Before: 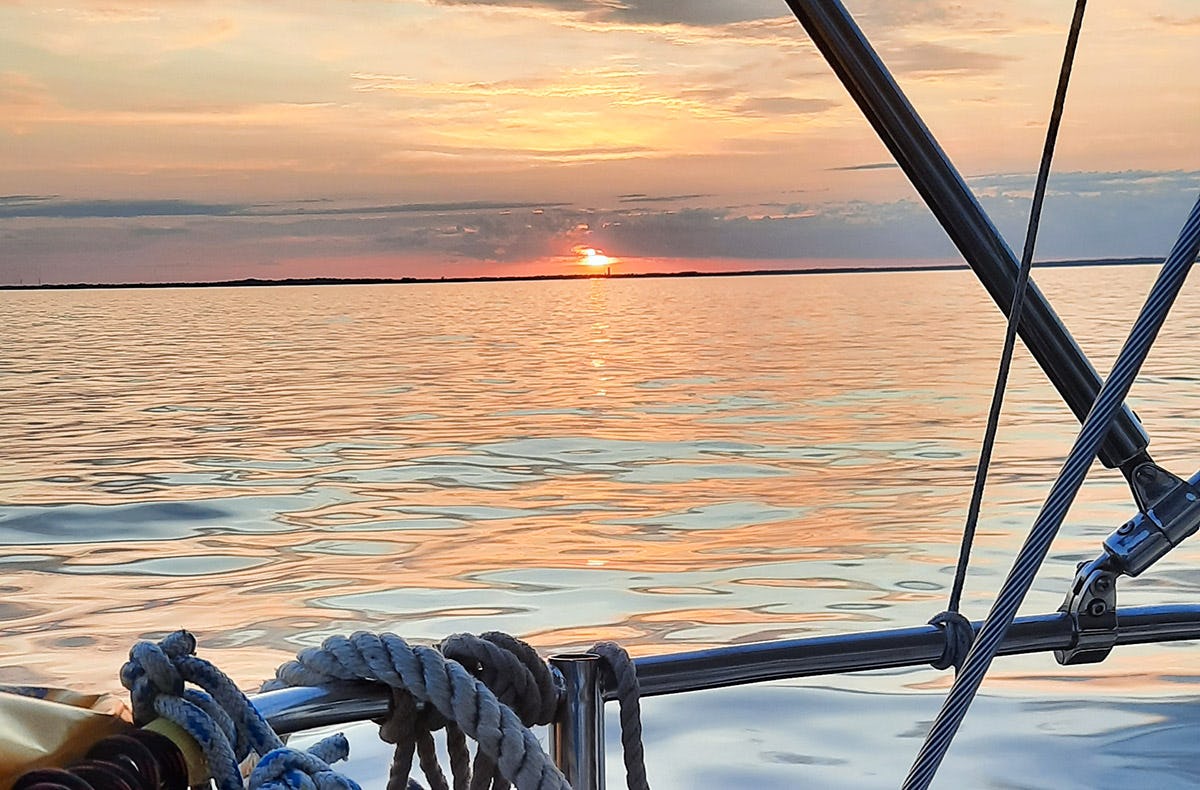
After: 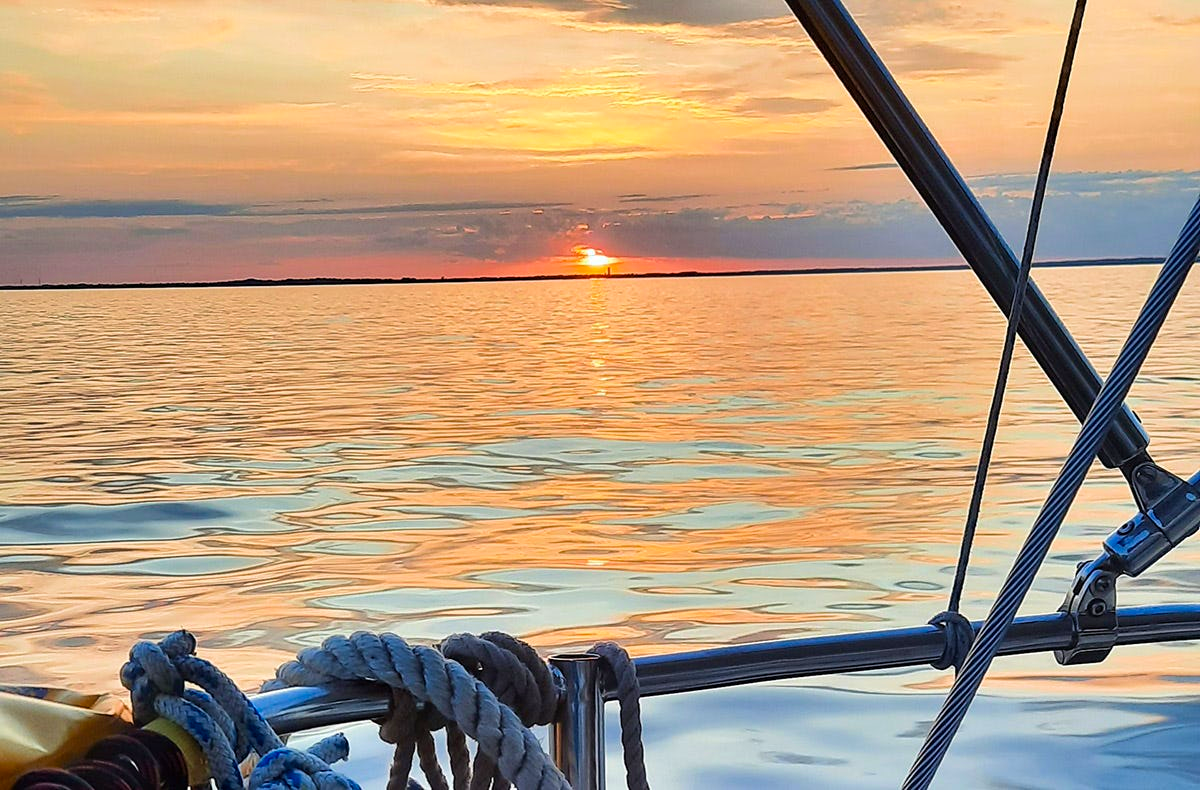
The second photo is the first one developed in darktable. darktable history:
velvia: strength 17%
color balance rgb: perceptual saturation grading › global saturation 25%, global vibrance 20%
